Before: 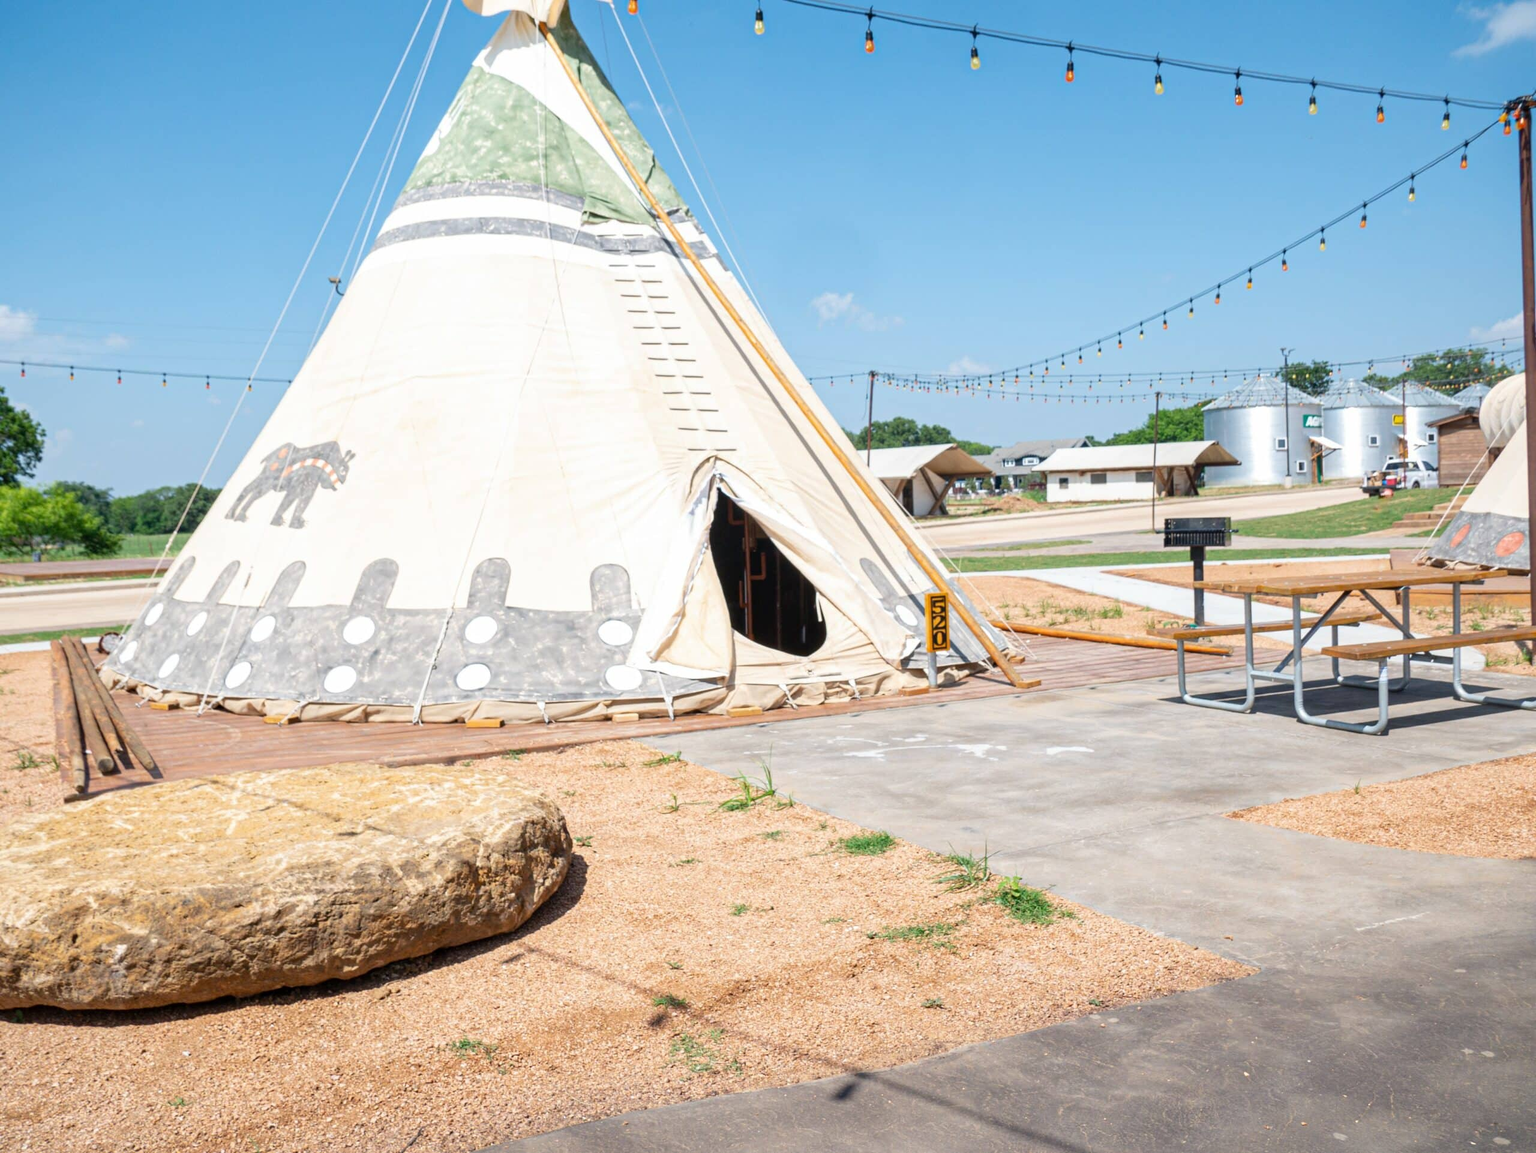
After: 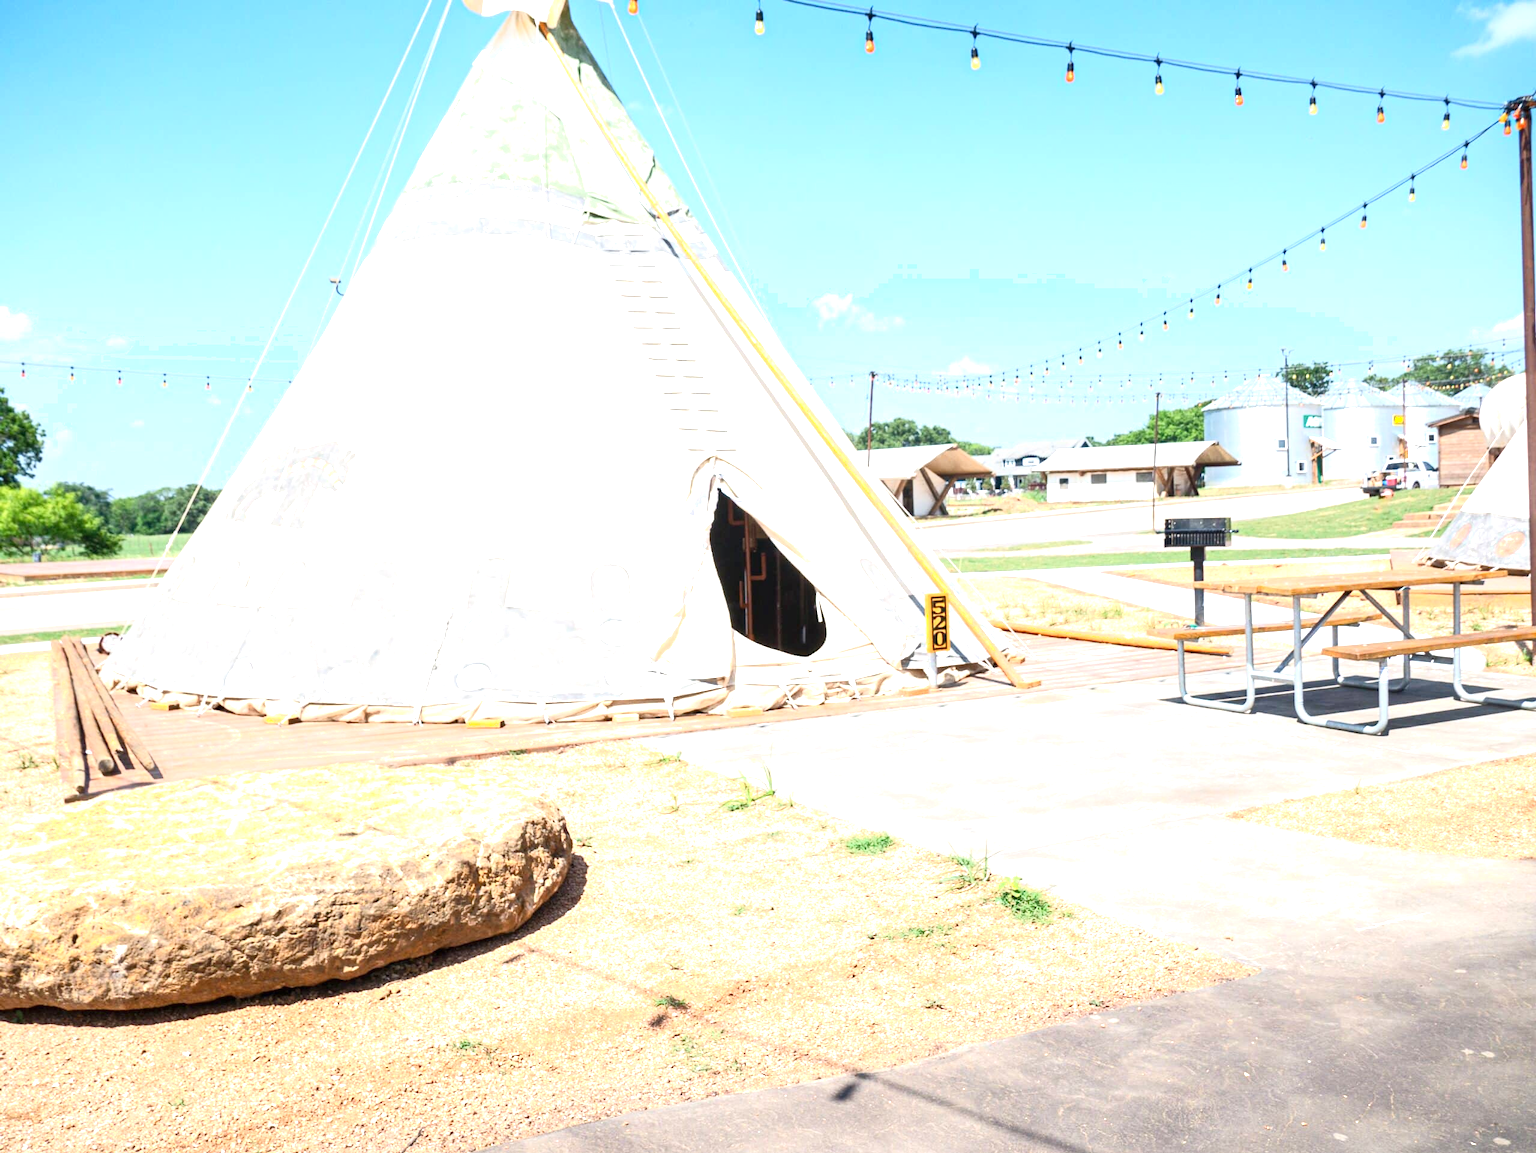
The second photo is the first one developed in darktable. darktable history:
shadows and highlights: shadows 0, highlights 40
exposure: black level correction 0, exposure 0.9 EV, compensate highlight preservation false
